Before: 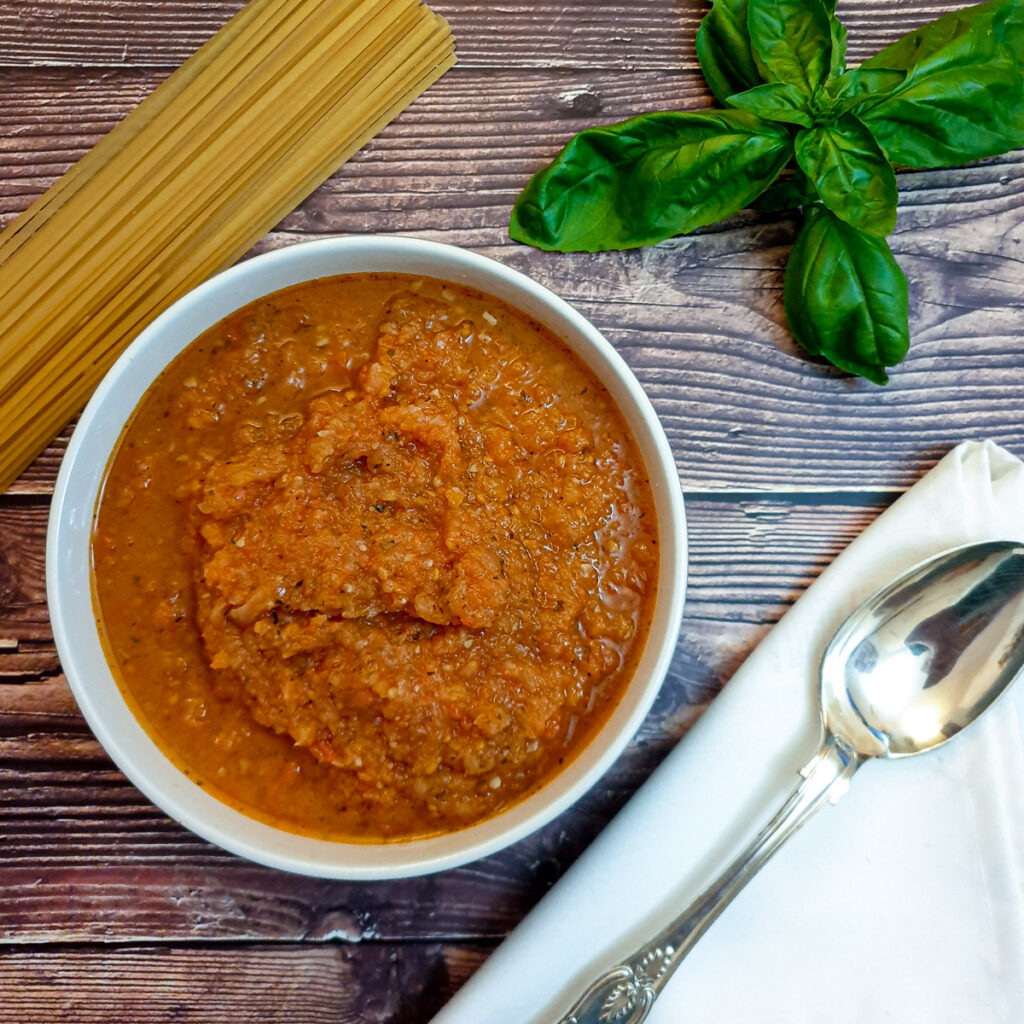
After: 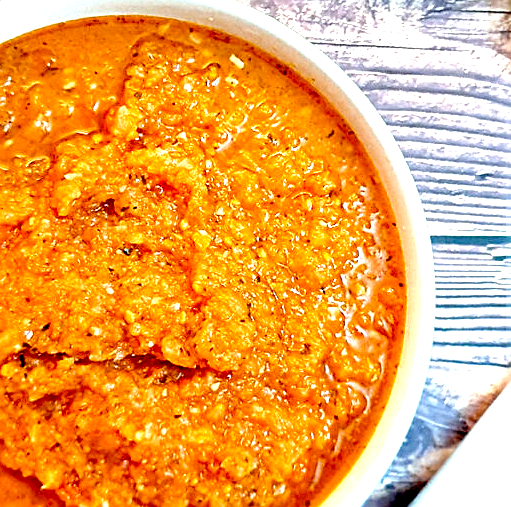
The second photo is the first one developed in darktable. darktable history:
crop: left 24.765%, top 25.14%, right 25.243%, bottom 25.262%
tone equalizer: edges refinement/feathering 500, mask exposure compensation -1.57 EV, preserve details no
base curve: curves: ch0 [(0, 0) (0.283, 0.295) (1, 1)], preserve colors none
exposure: black level correction 0.016, exposure 1.765 EV, compensate highlight preservation false
sharpen: on, module defaults
